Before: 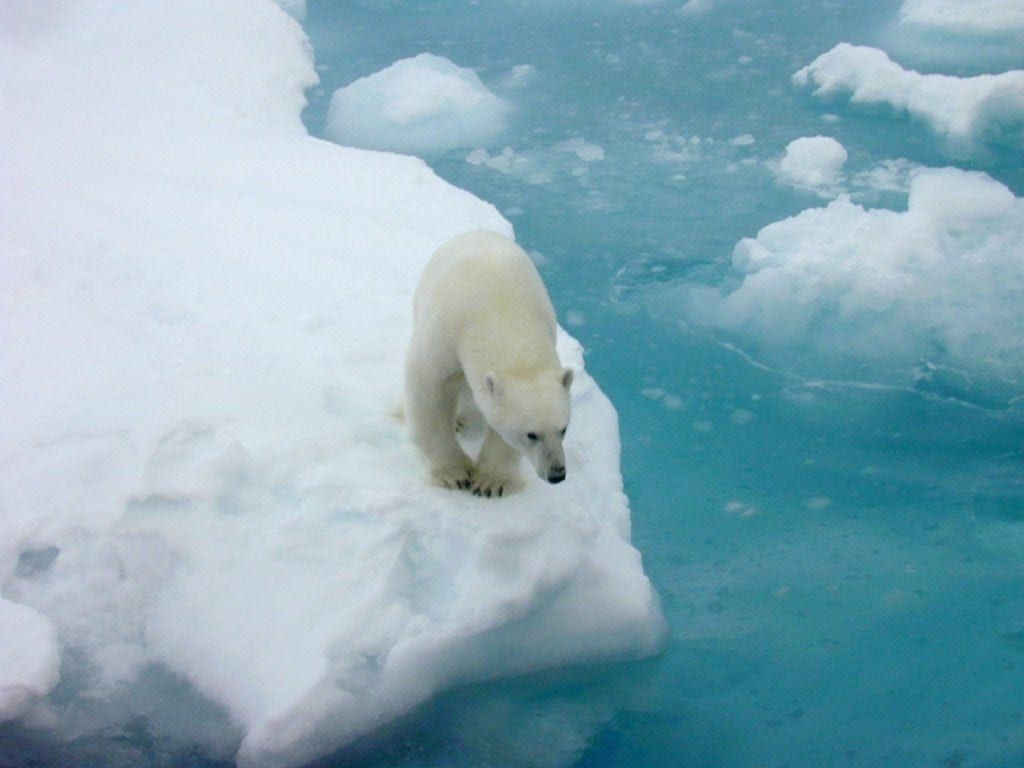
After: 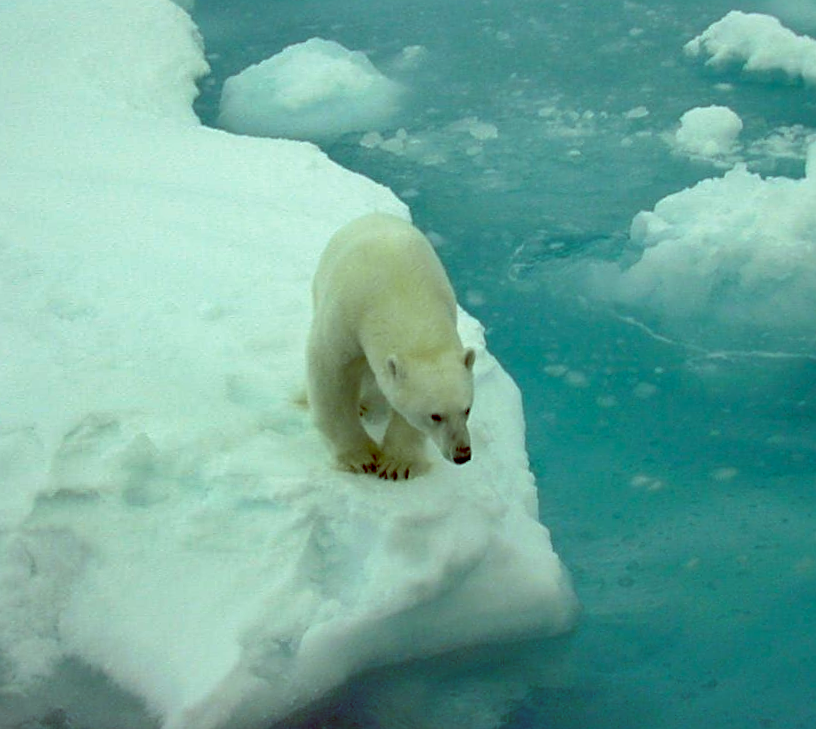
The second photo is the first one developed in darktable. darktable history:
crop: left 7.598%, right 7.873%
sharpen: on, module defaults
rotate and perspective: rotation -2.12°, lens shift (vertical) 0.009, lens shift (horizontal) -0.008, automatic cropping original format, crop left 0.036, crop right 0.964, crop top 0.05, crop bottom 0.959
base curve: curves: ch0 [(0.017, 0) (0.425, 0.441) (0.844, 0.933) (1, 1)], preserve colors none
color balance: lift [1, 1.015, 0.987, 0.985], gamma [1, 0.959, 1.042, 0.958], gain [0.927, 0.938, 1.072, 0.928], contrast 1.5%
shadows and highlights: soften with gaussian
